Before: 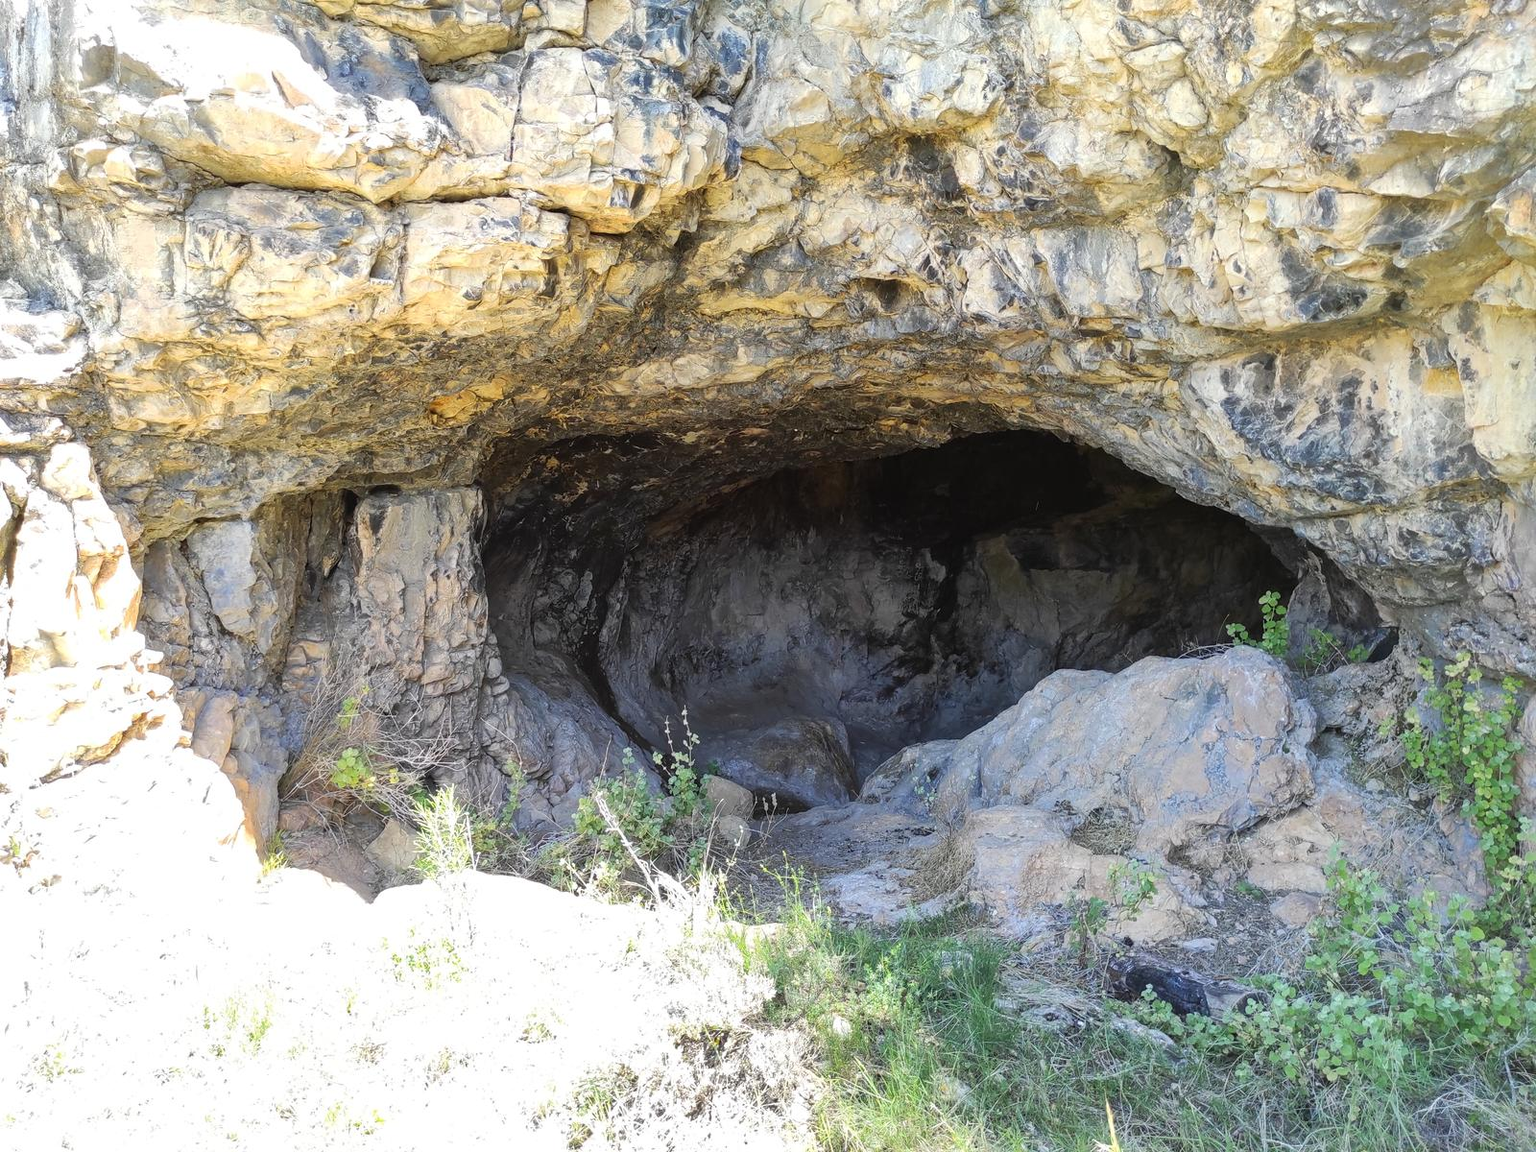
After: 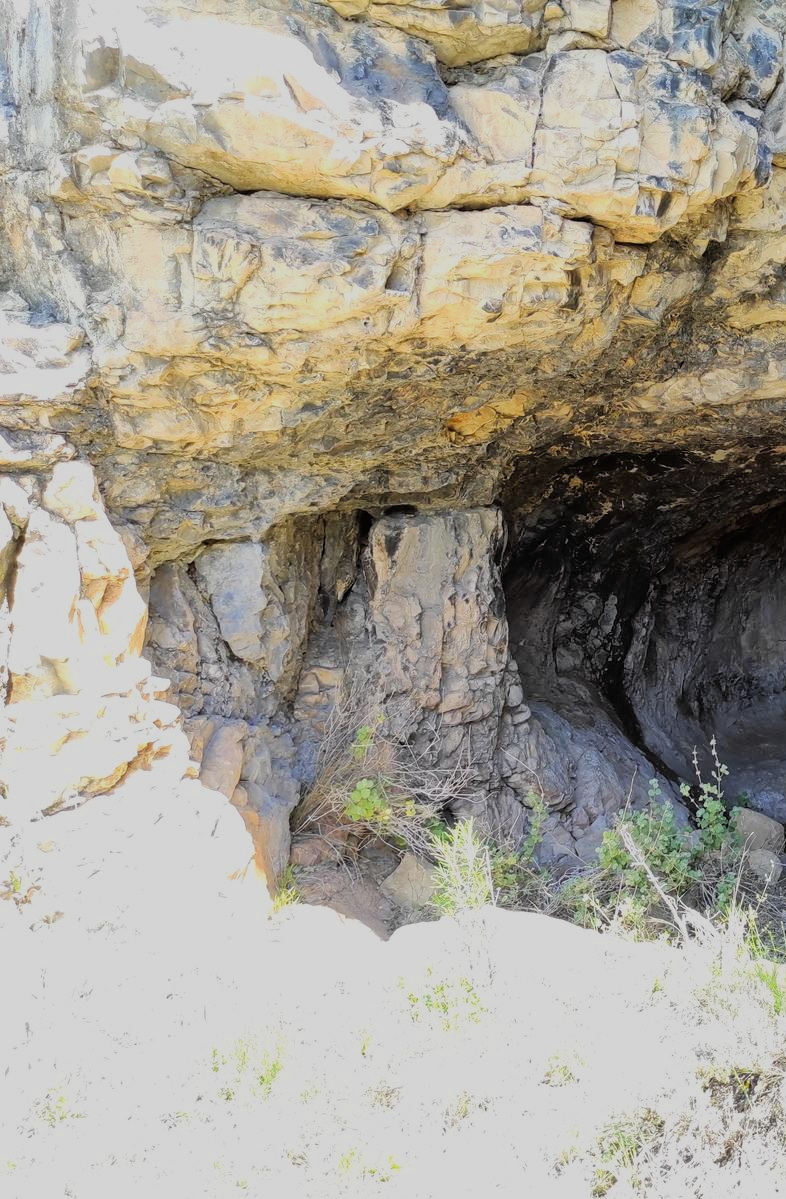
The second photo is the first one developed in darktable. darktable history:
crop and rotate: left 0%, top 0%, right 50.845%
filmic rgb: black relative exposure -7.65 EV, white relative exposure 4.56 EV, hardness 3.61, color science v6 (2022)
